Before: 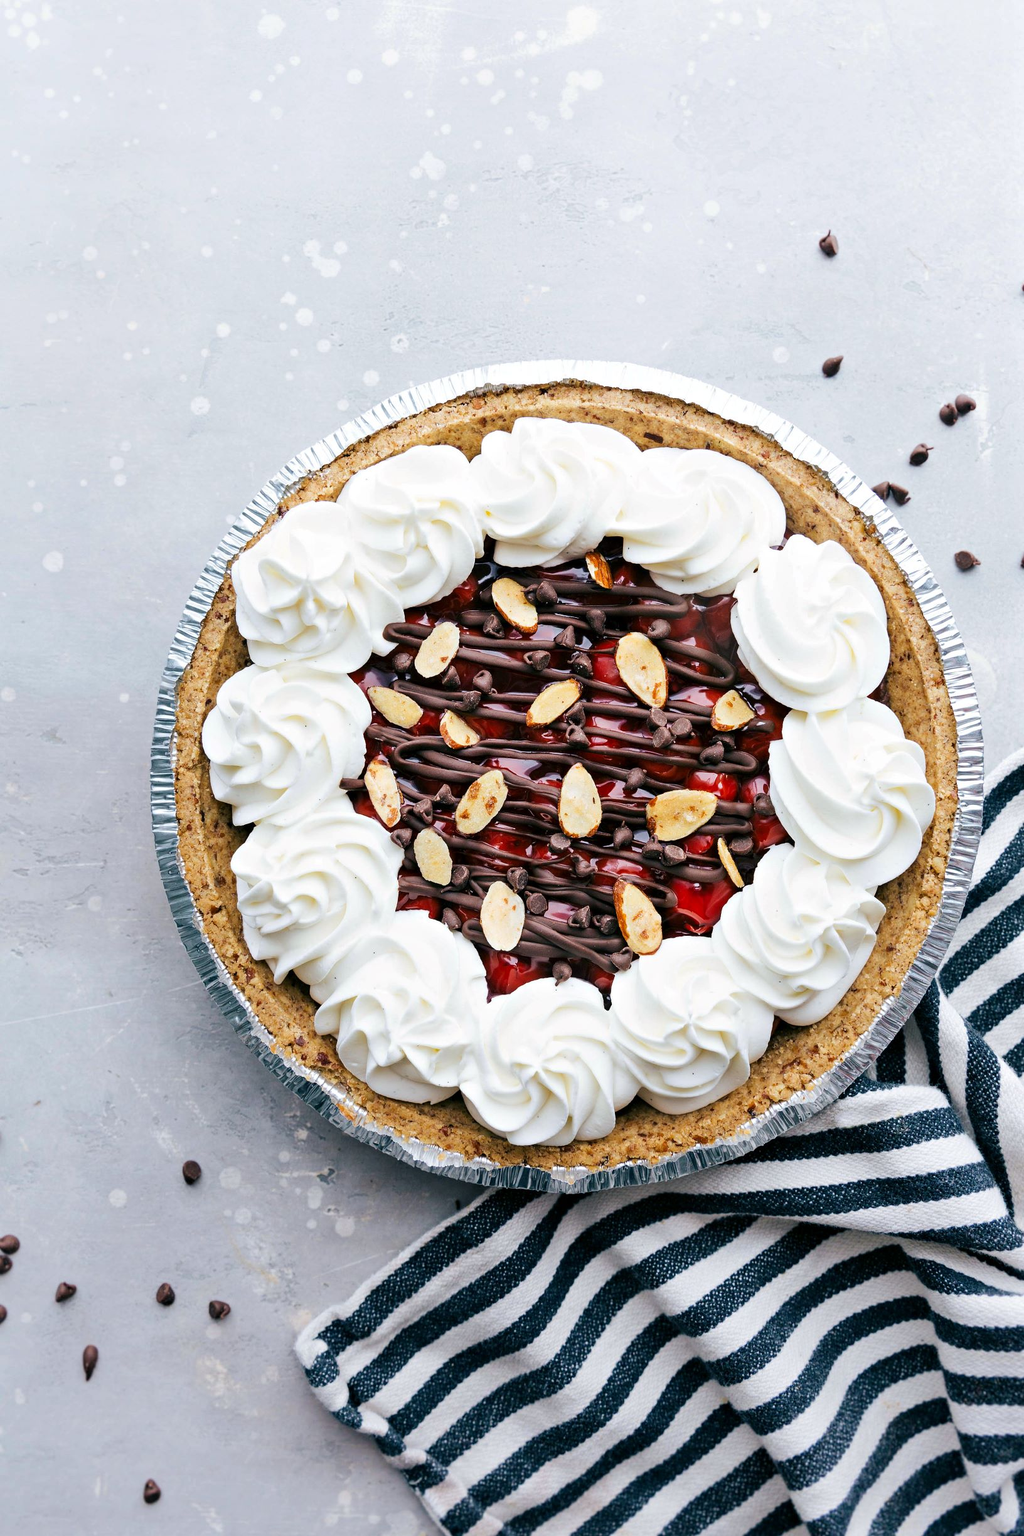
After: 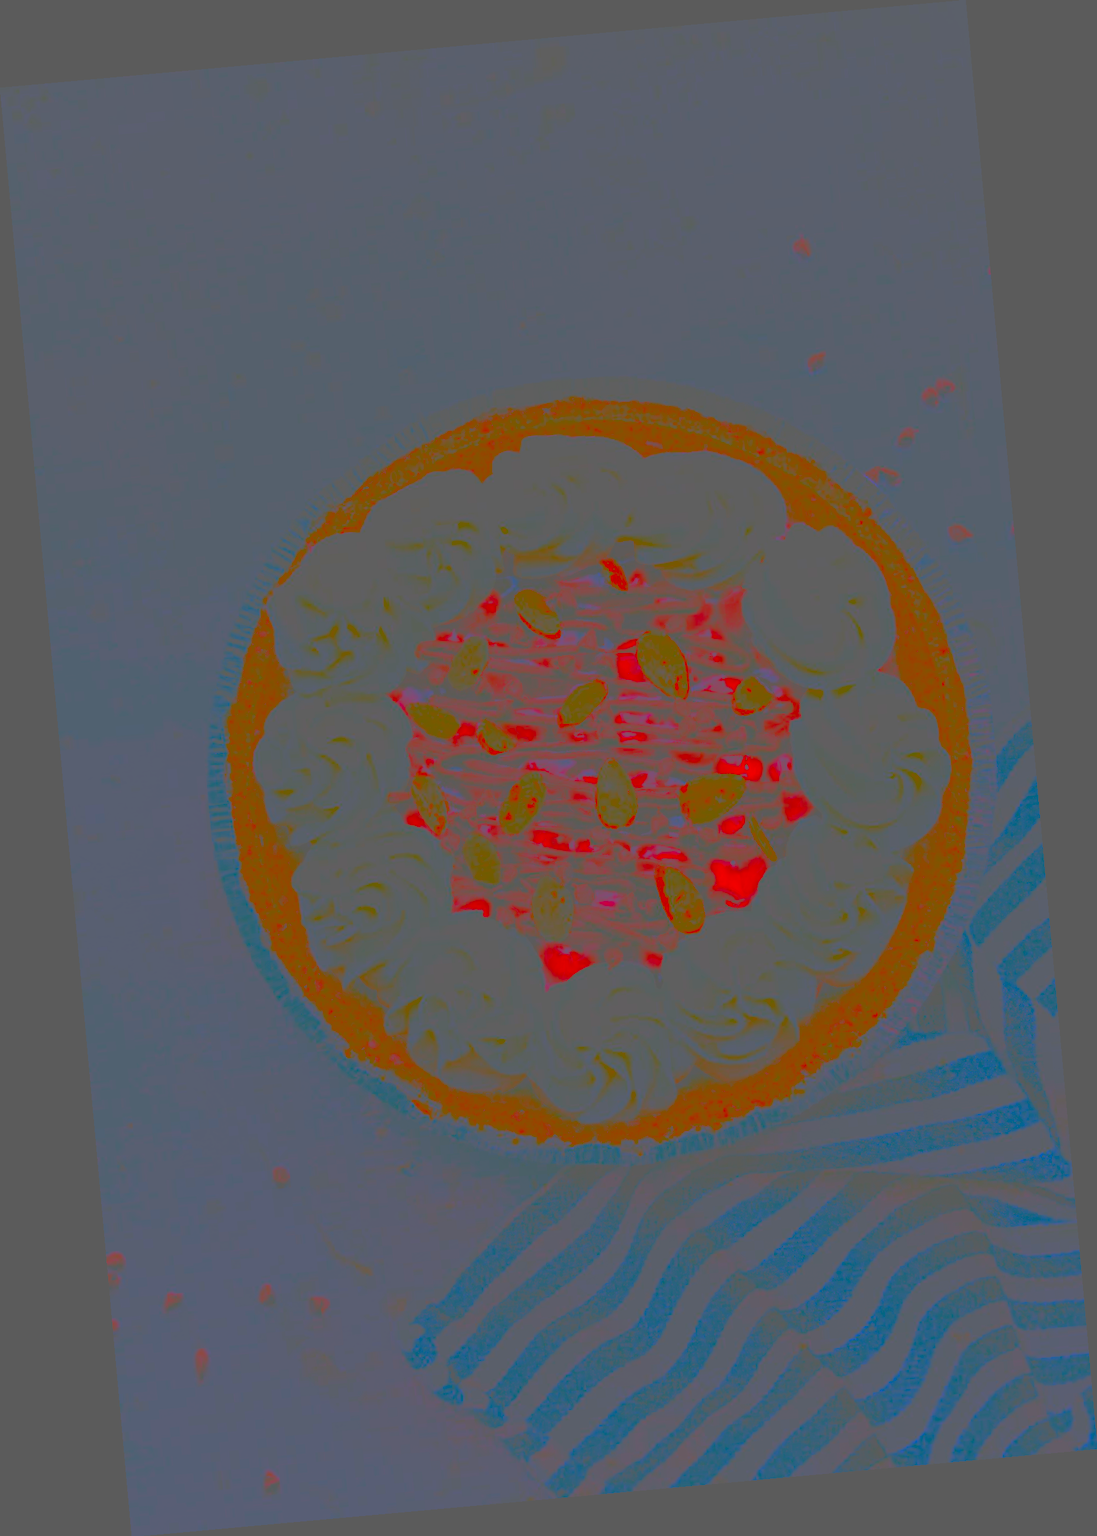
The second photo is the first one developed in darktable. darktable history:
contrast brightness saturation: contrast -0.99, brightness -0.17, saturation 0.75
local contrast: highlights 65%, shadows 54%, detail 169%, midtone range 0.514
bloom: size 13.65%, threshold 98.39%, strength 4.82%
rotate and perspective: rotation -5.2°, automatic cropping off
